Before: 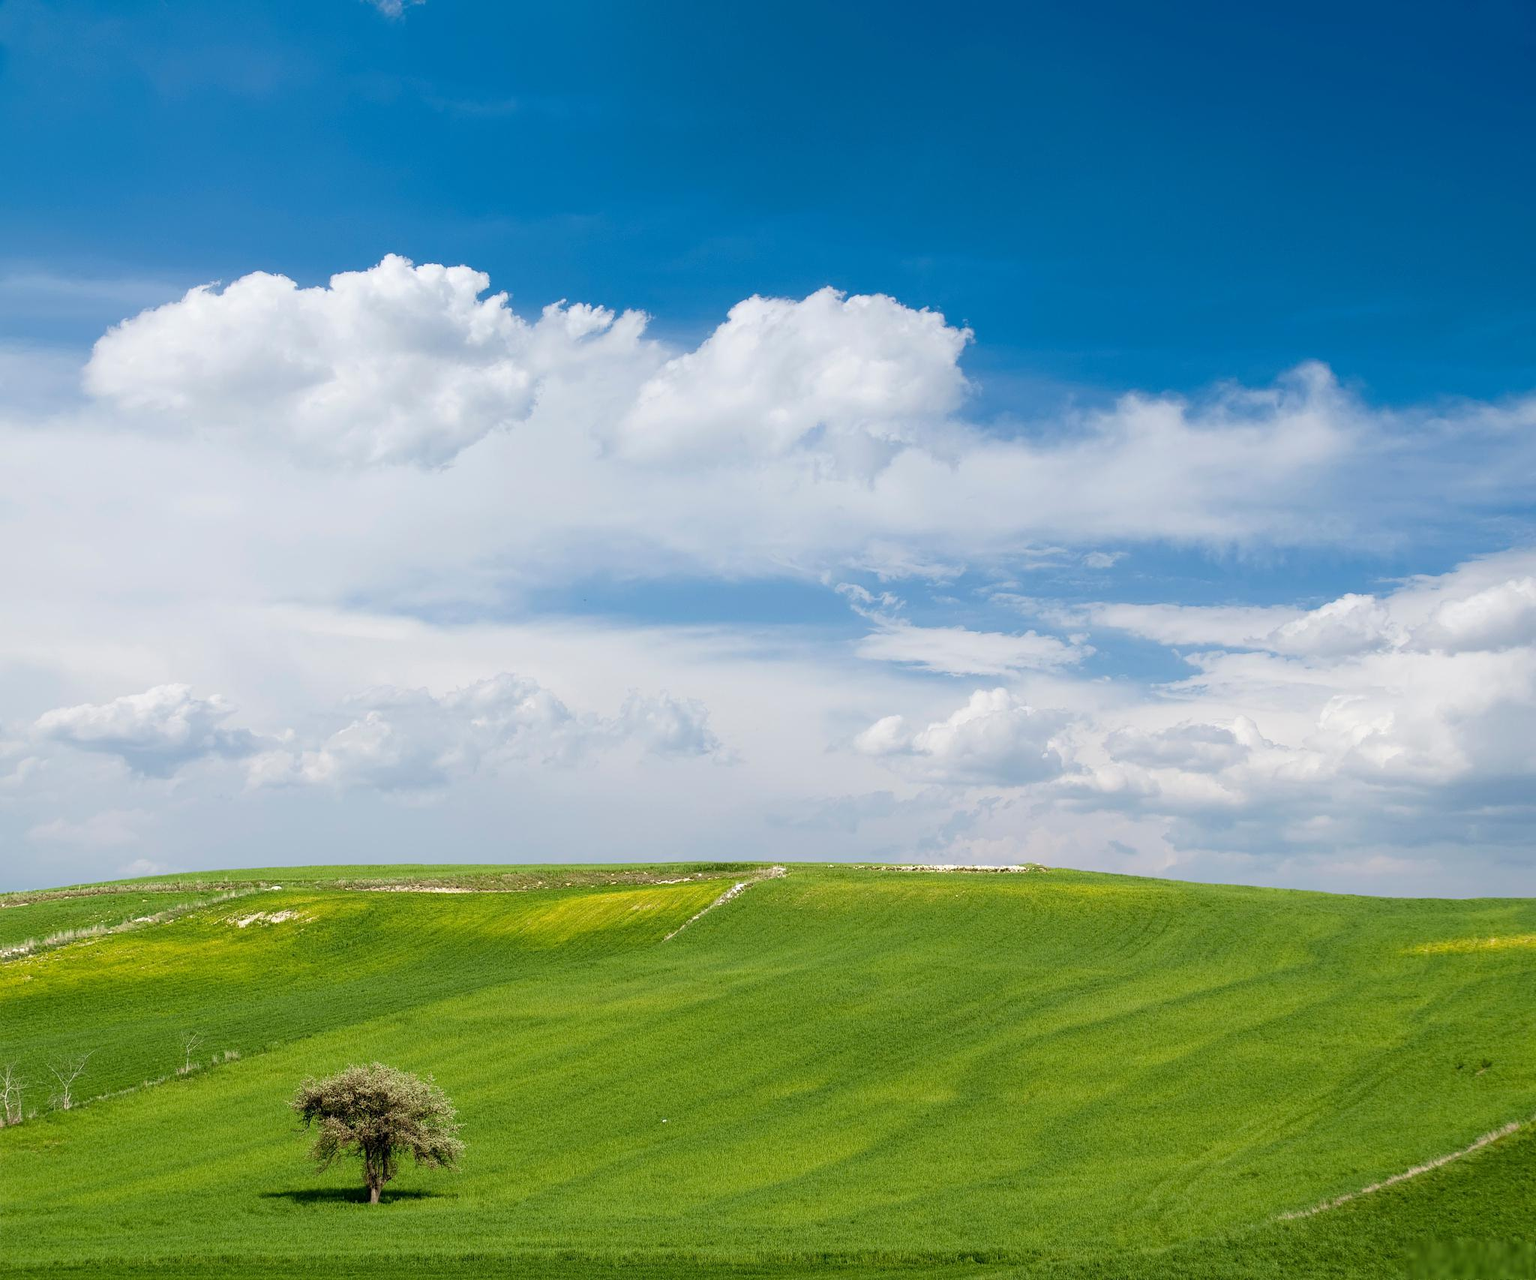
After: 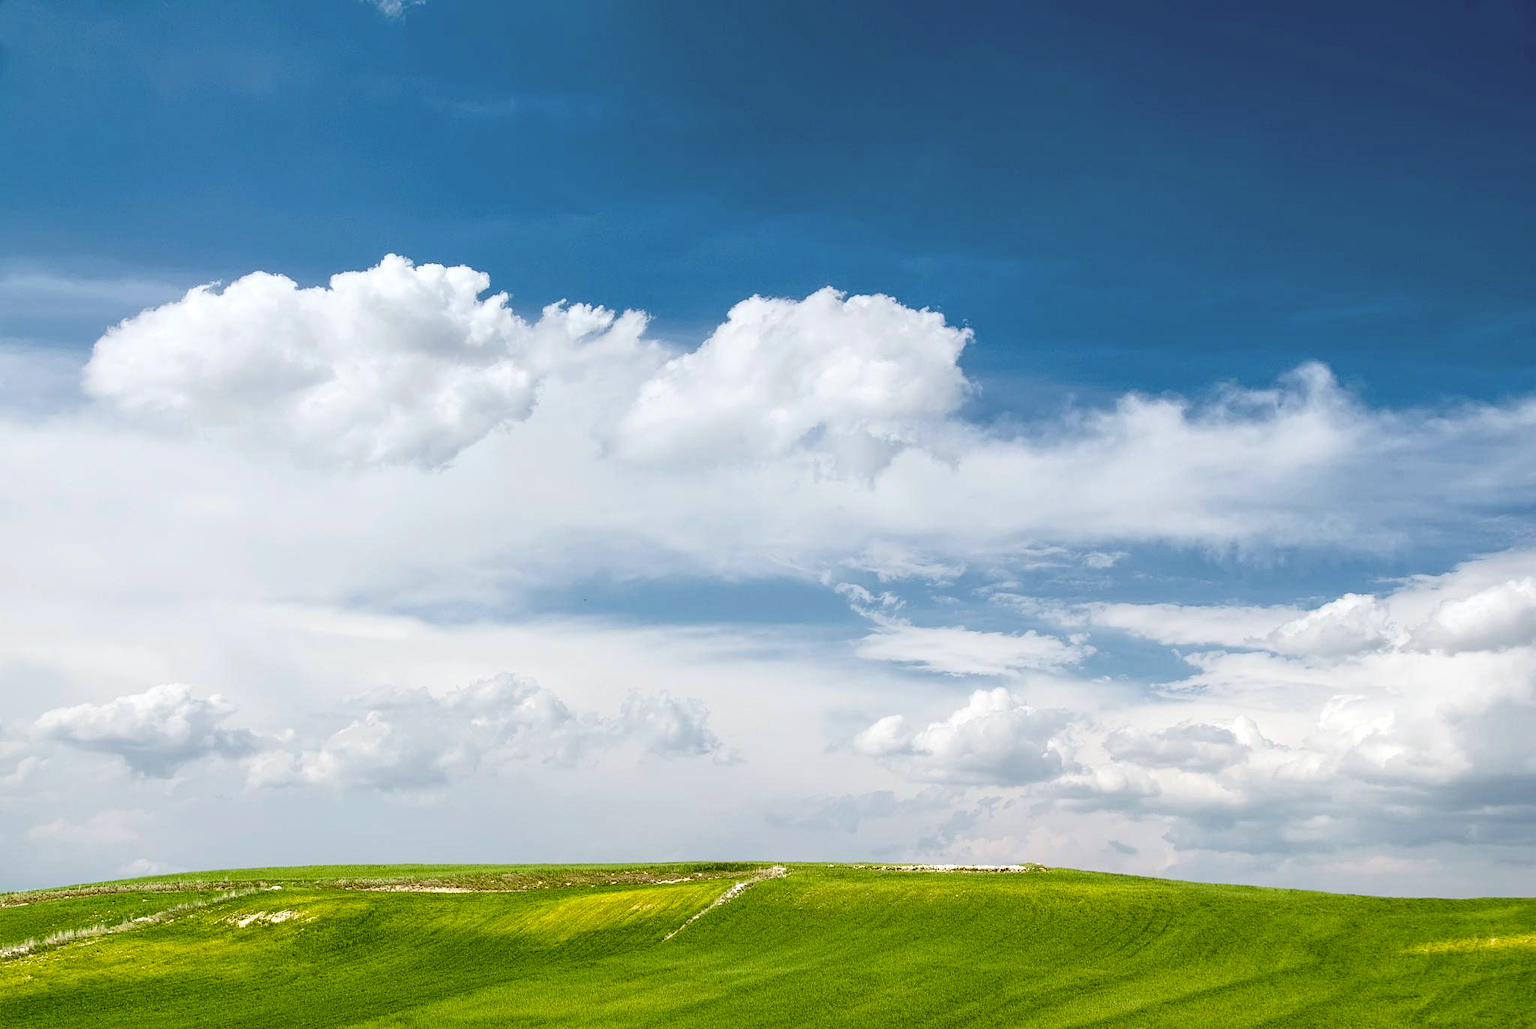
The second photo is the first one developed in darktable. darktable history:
local contrast: detail 130%
contrast brightness saturation: contrast 0.152, brightness -0.014, saturation 0.102
color correction: highlights a* -0.55, highlights b* 0.176, shadows a* 5.18, shadows b* 20.41
crop: bottom 19.545%
